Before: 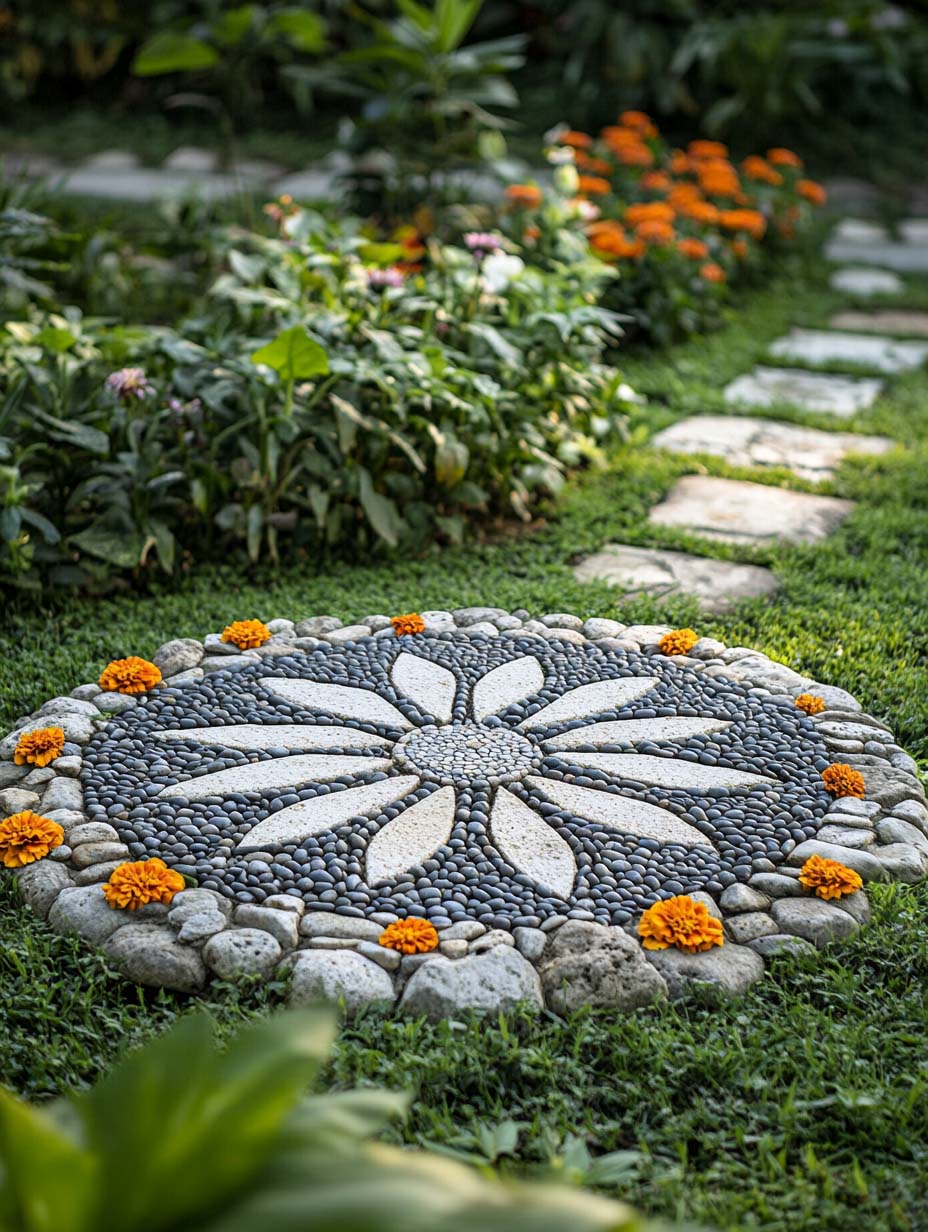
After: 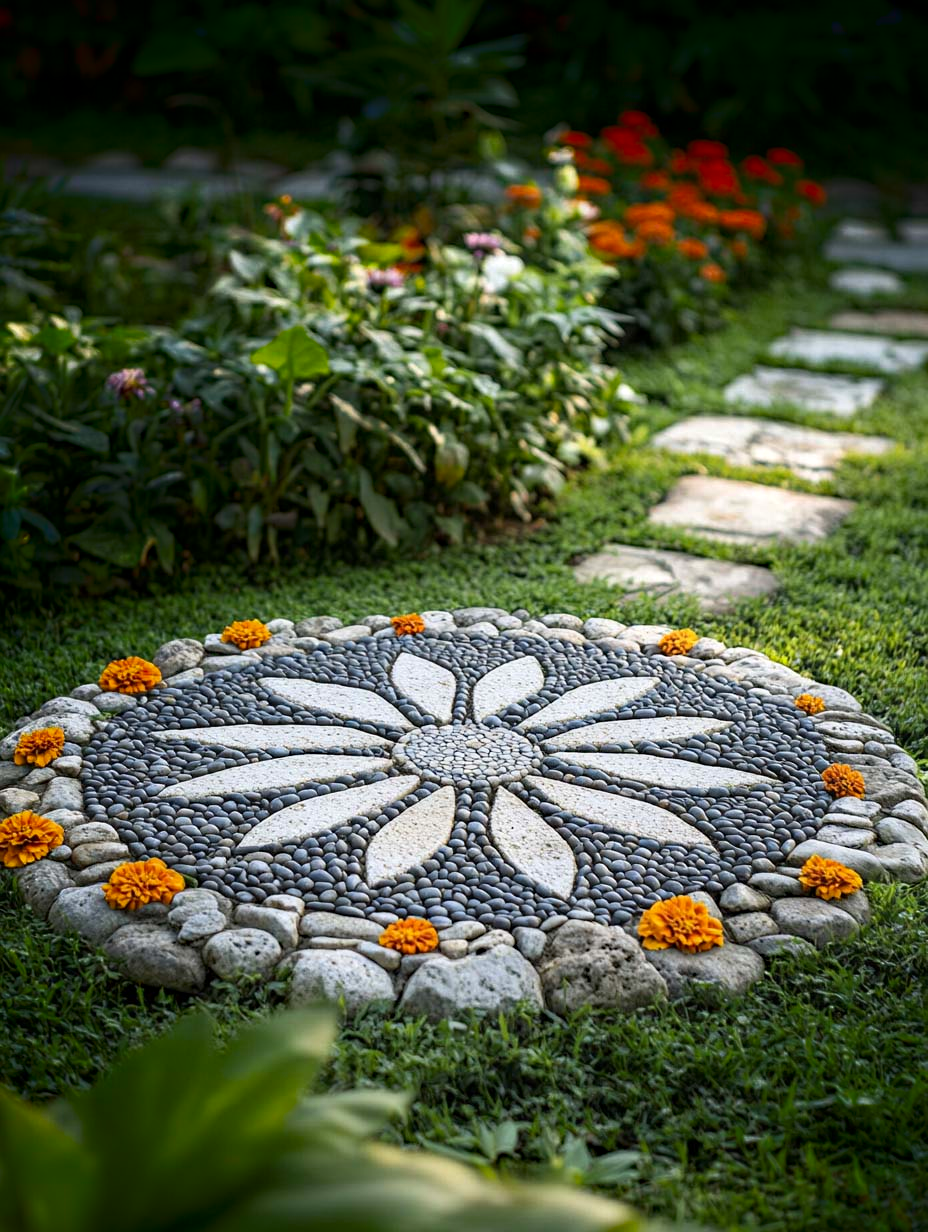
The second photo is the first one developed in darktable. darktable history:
rotate and perspective: automatic cropping original format, crop left 0, crop top 0
shadows and highlights: shadows -90, highlights 90, soften with gaussian
haze removal: compatibility mode true, adaptive false
